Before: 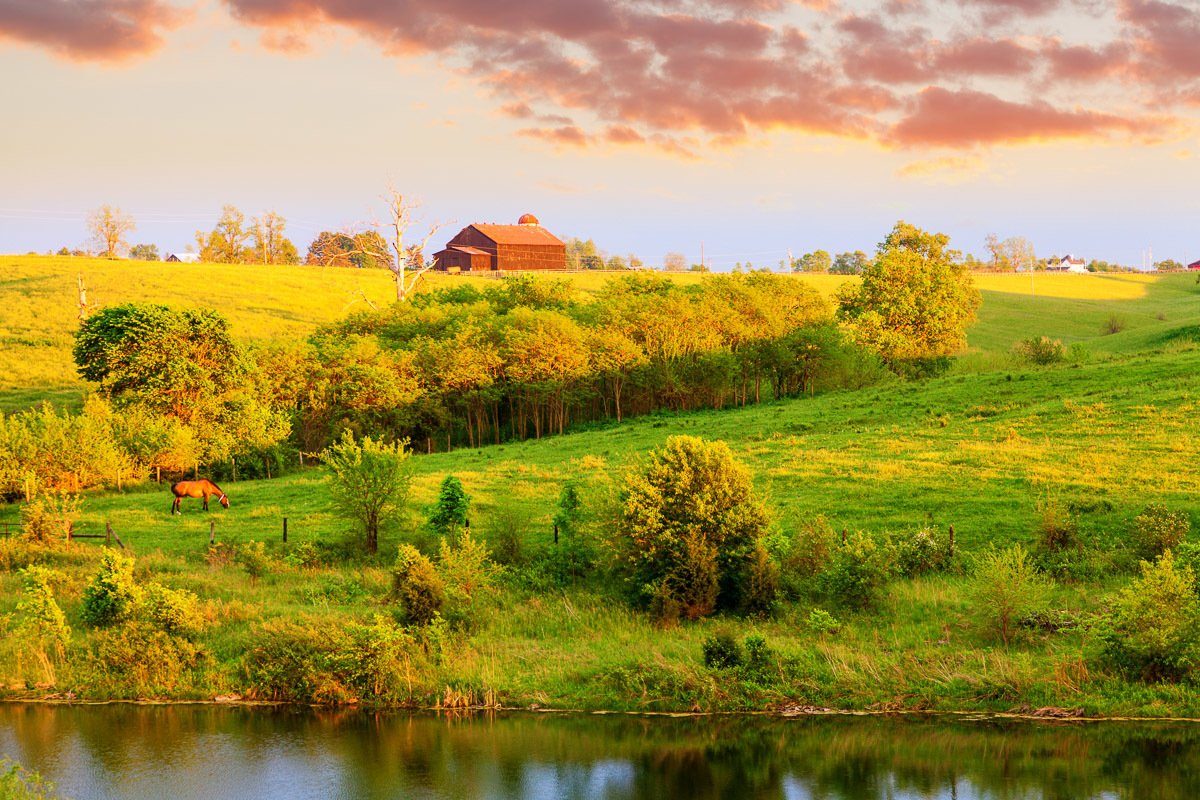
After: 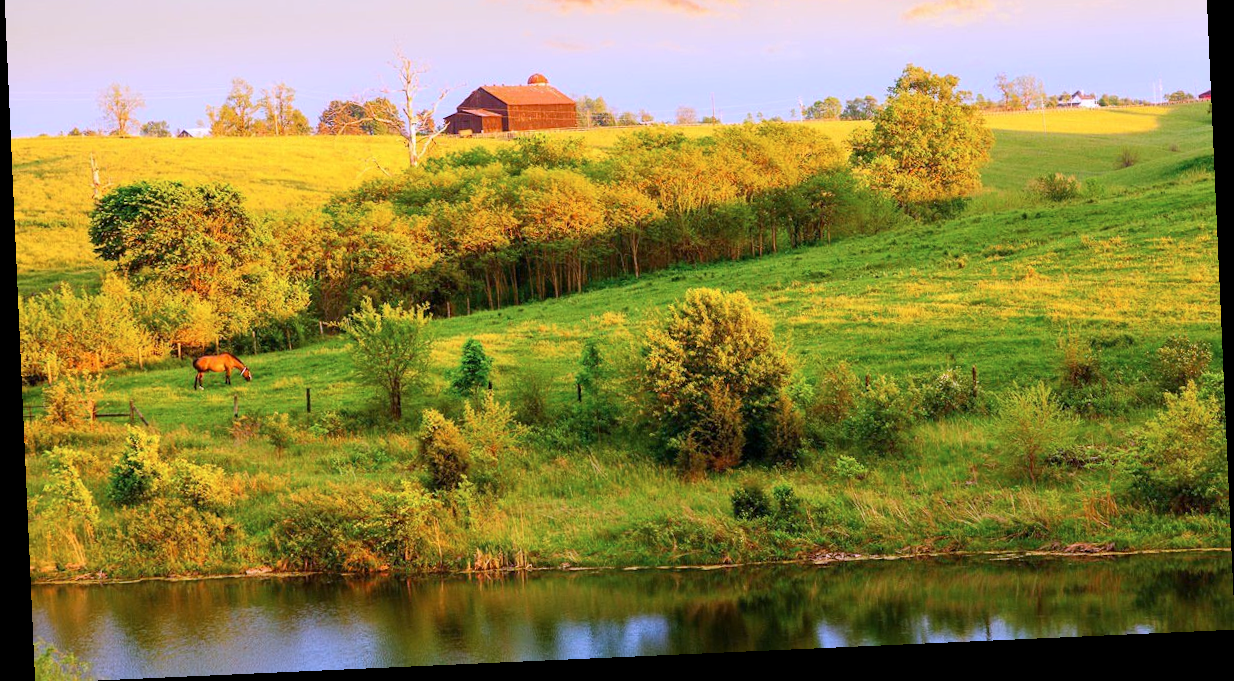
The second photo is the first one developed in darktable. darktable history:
color calibration: output R [1.063, -0.012, -0.003, 0], output B [-0.079, 0.047, 1, 0], illuminant custom, x 0.389, y 0.387, temperature 3838.64 K
rotate and perspective: rotation -2.56°, automatic cropping off
crop and rotate: top 19.998%
